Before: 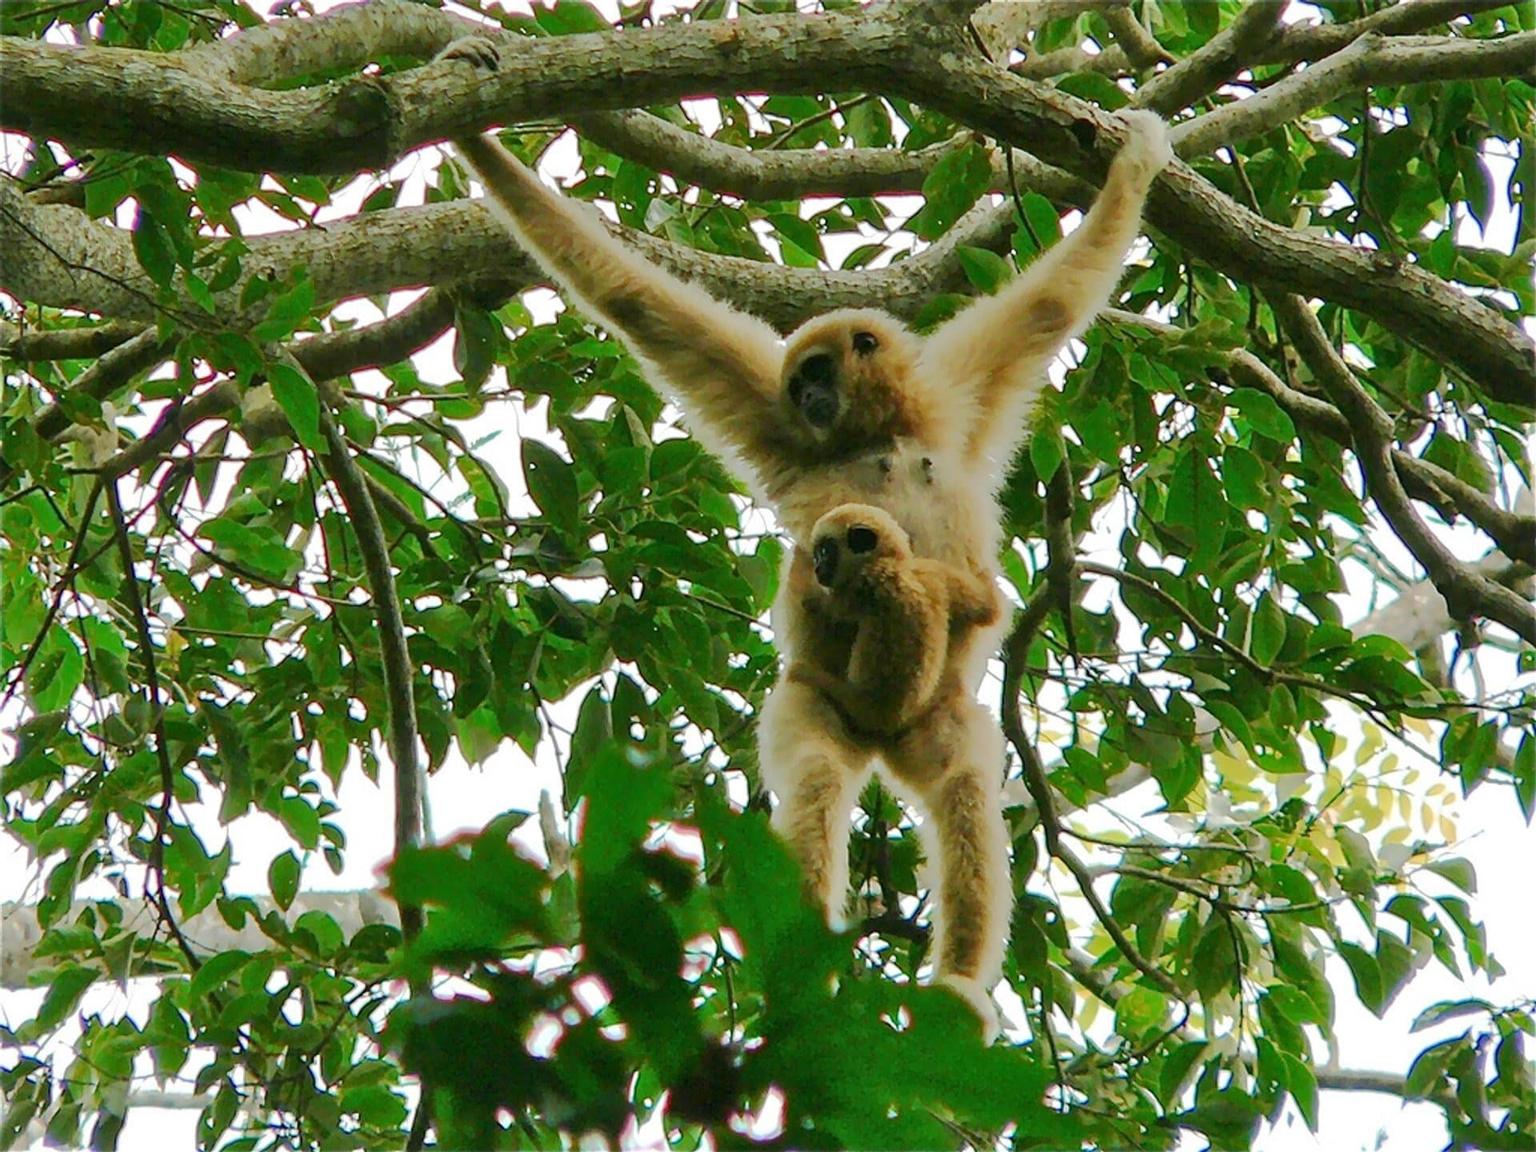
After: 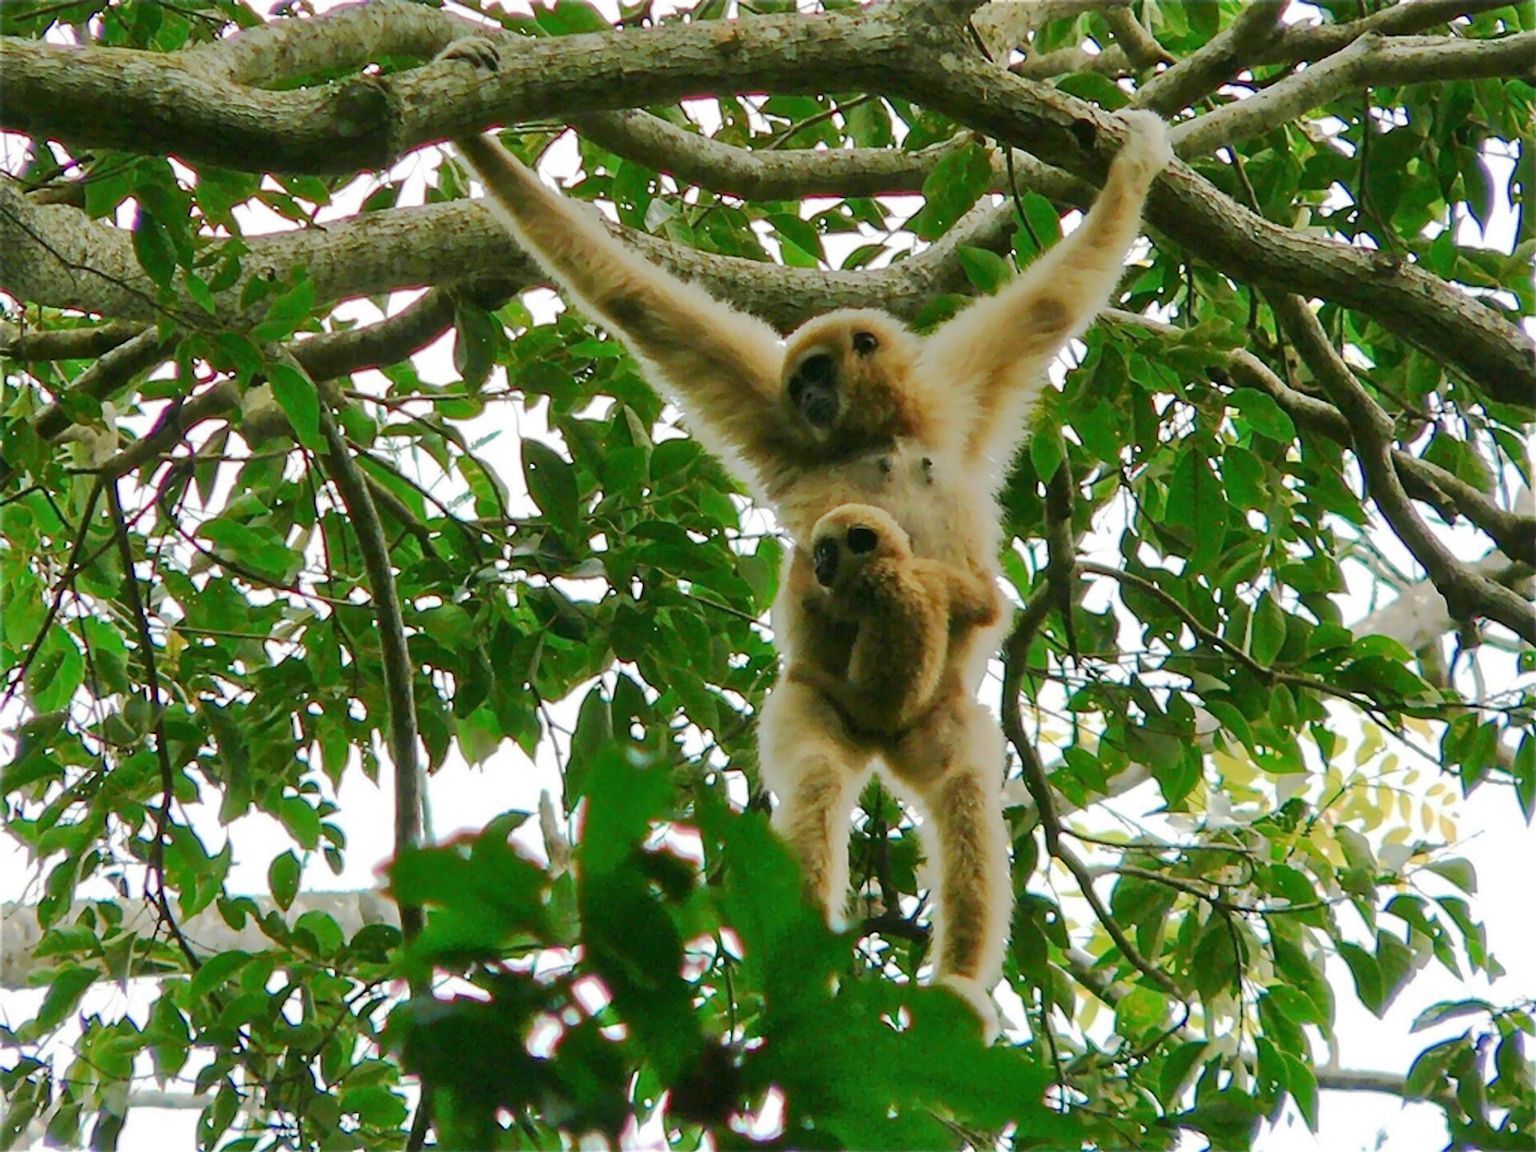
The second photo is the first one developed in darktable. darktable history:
contrast equalizer: y [[0.5 ×4, 0.467, 0.376], [0.5 ×6], [0.5 ×6], [0 ×6], [0 ×6]]
